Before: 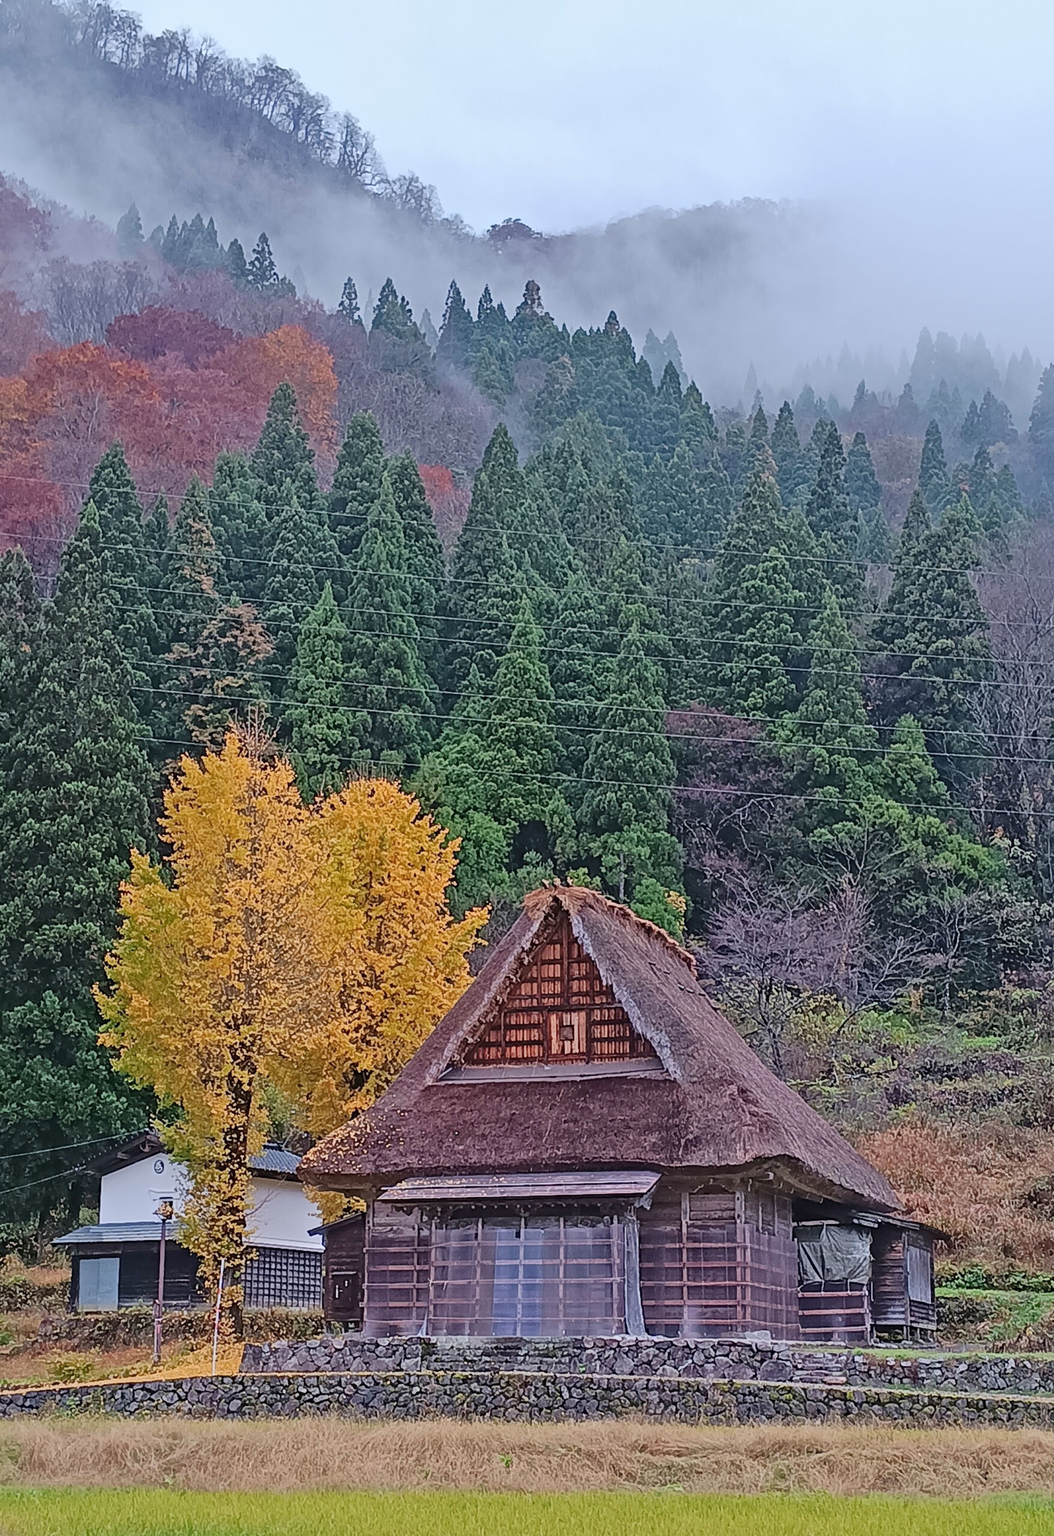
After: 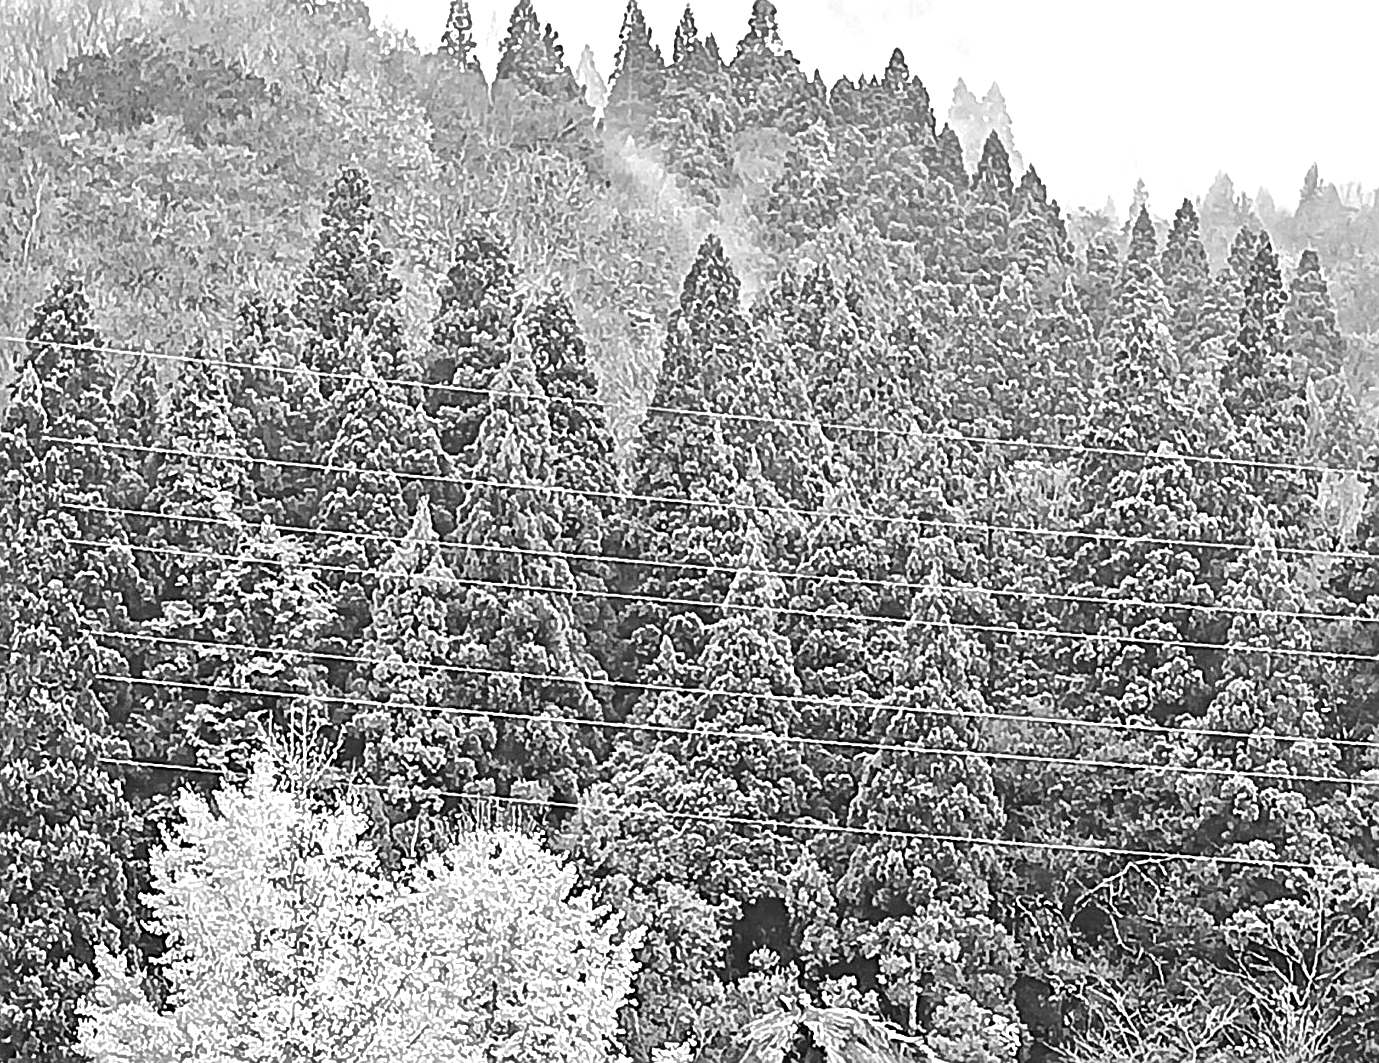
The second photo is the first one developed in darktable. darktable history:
vibrance: vibrance 50%
local contrast: mode bilateral grid, contrast 25, coarseness 60, detail 151%, midtone range 0.2
exposure: black level correction 0, exposure 1.379 EV, compensate exposure bias true, compensate highlight preservation false
contrast brightness saturation: saturation -1
white balance: red 1.05, blue 1.072
crop: left 7.036%, top 18.398%, right 14.379%, bottom 40.043%
sharpen: on, module defaults
